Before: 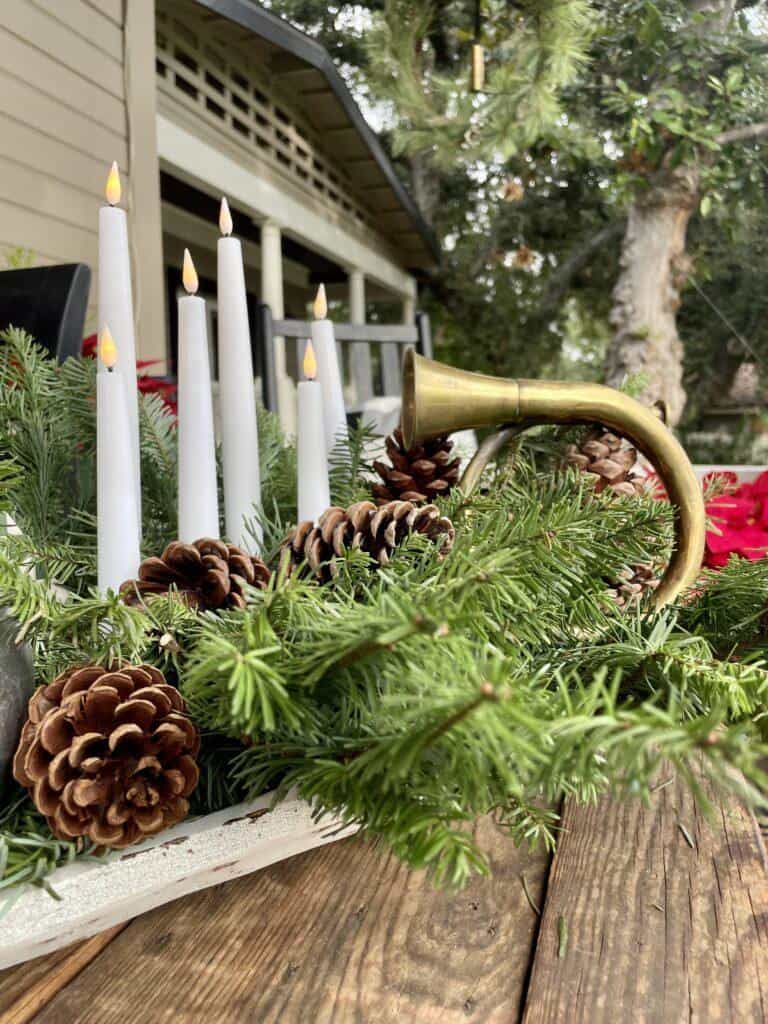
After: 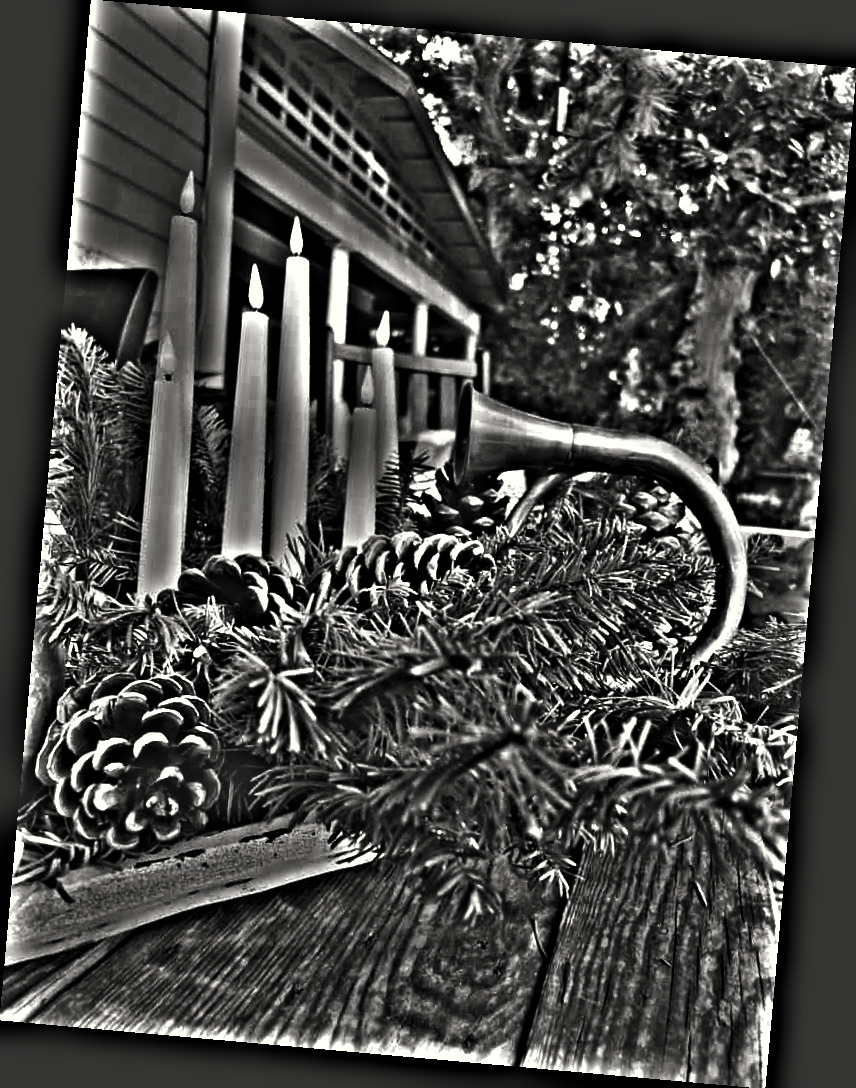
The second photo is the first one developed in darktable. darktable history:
contrast brightness saturation: contrast 0.09, brightness -0.59, saturation 0.17
highpass: on, module defaults
rotate and perspective: rotation 5.12°, automatic cropping off
color correction: highlights b* 3
